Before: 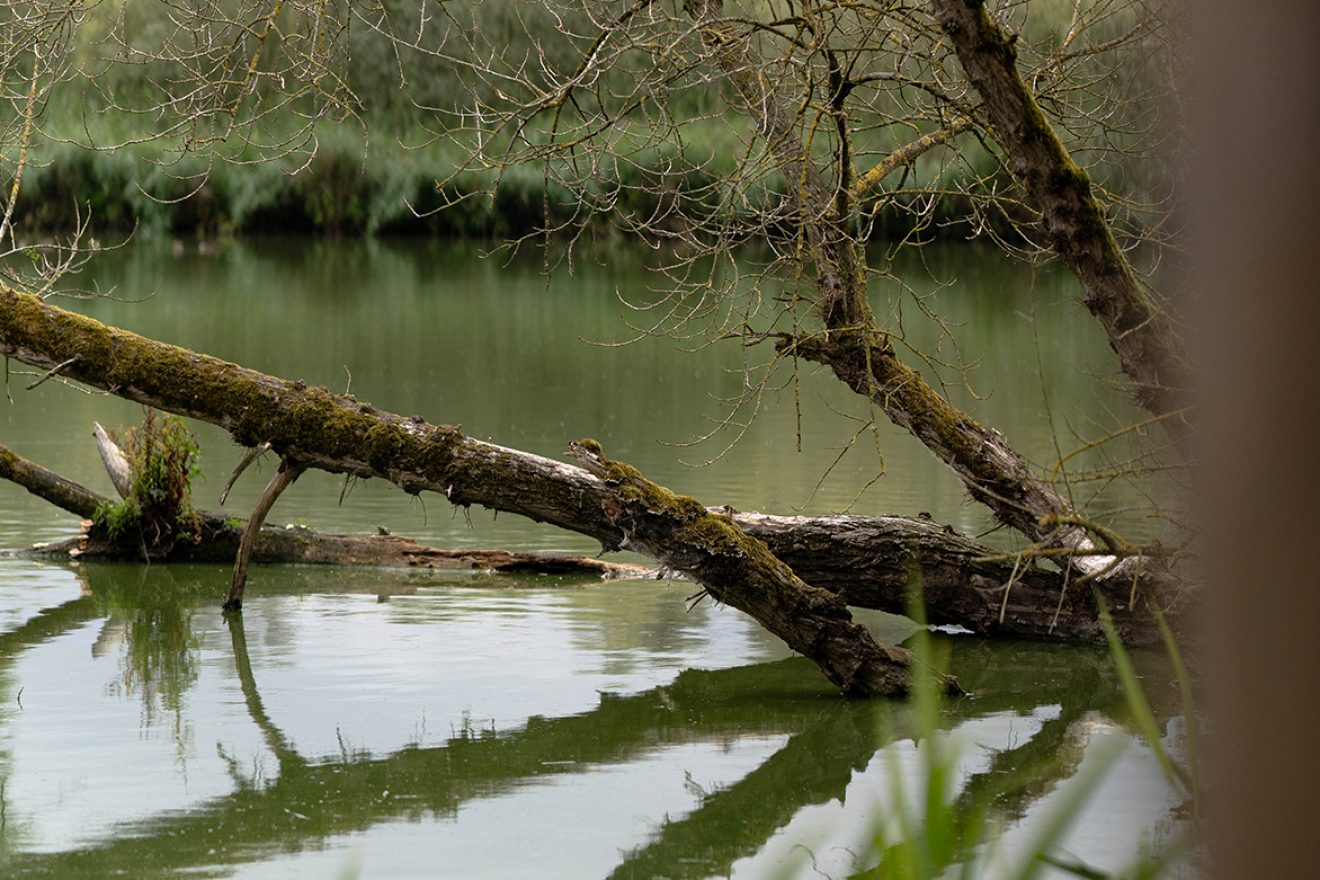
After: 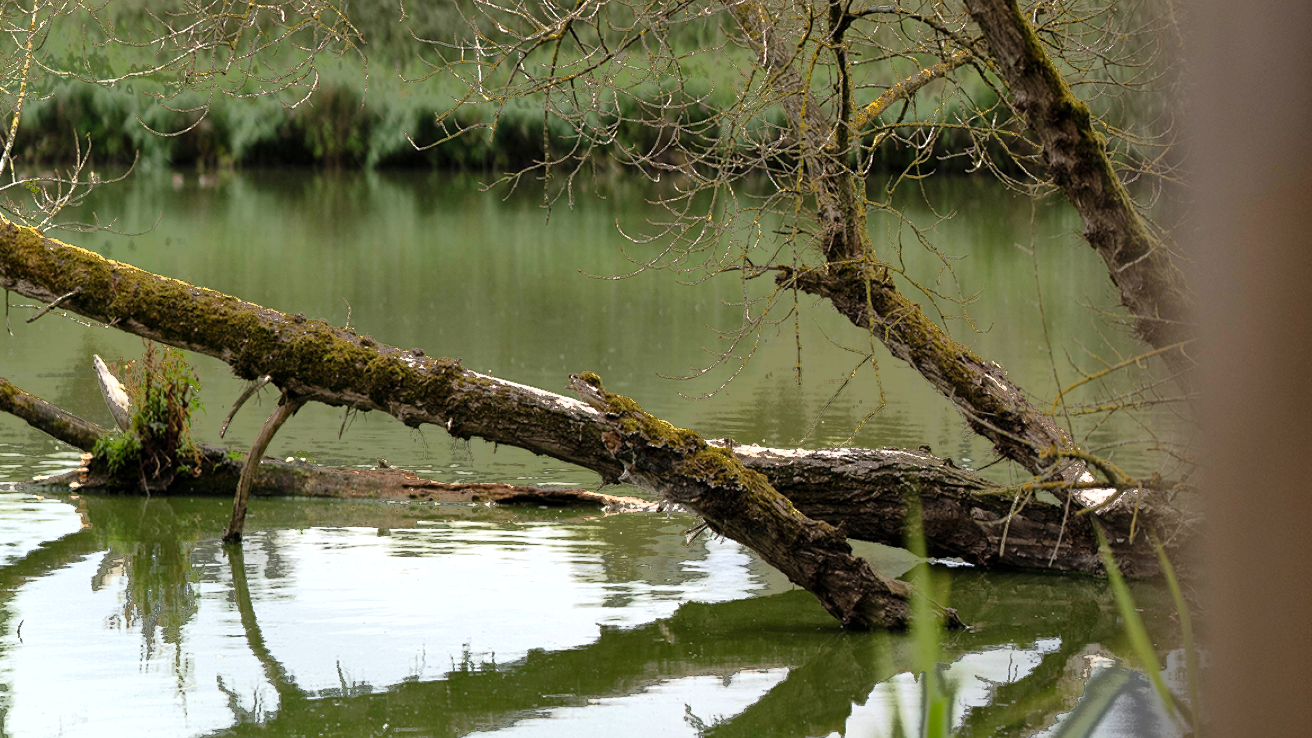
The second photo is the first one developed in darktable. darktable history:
fill light: exposure -0.73 EV, center 0.69, width 2.2
exposure: exposure 0.6 EV, compensate highlight preservation false
white balance: emerald 1
crop: top 7.625%, bottom 8.027%
shadows and highlights: shadows 49, highlights -41, soften with gaussian
